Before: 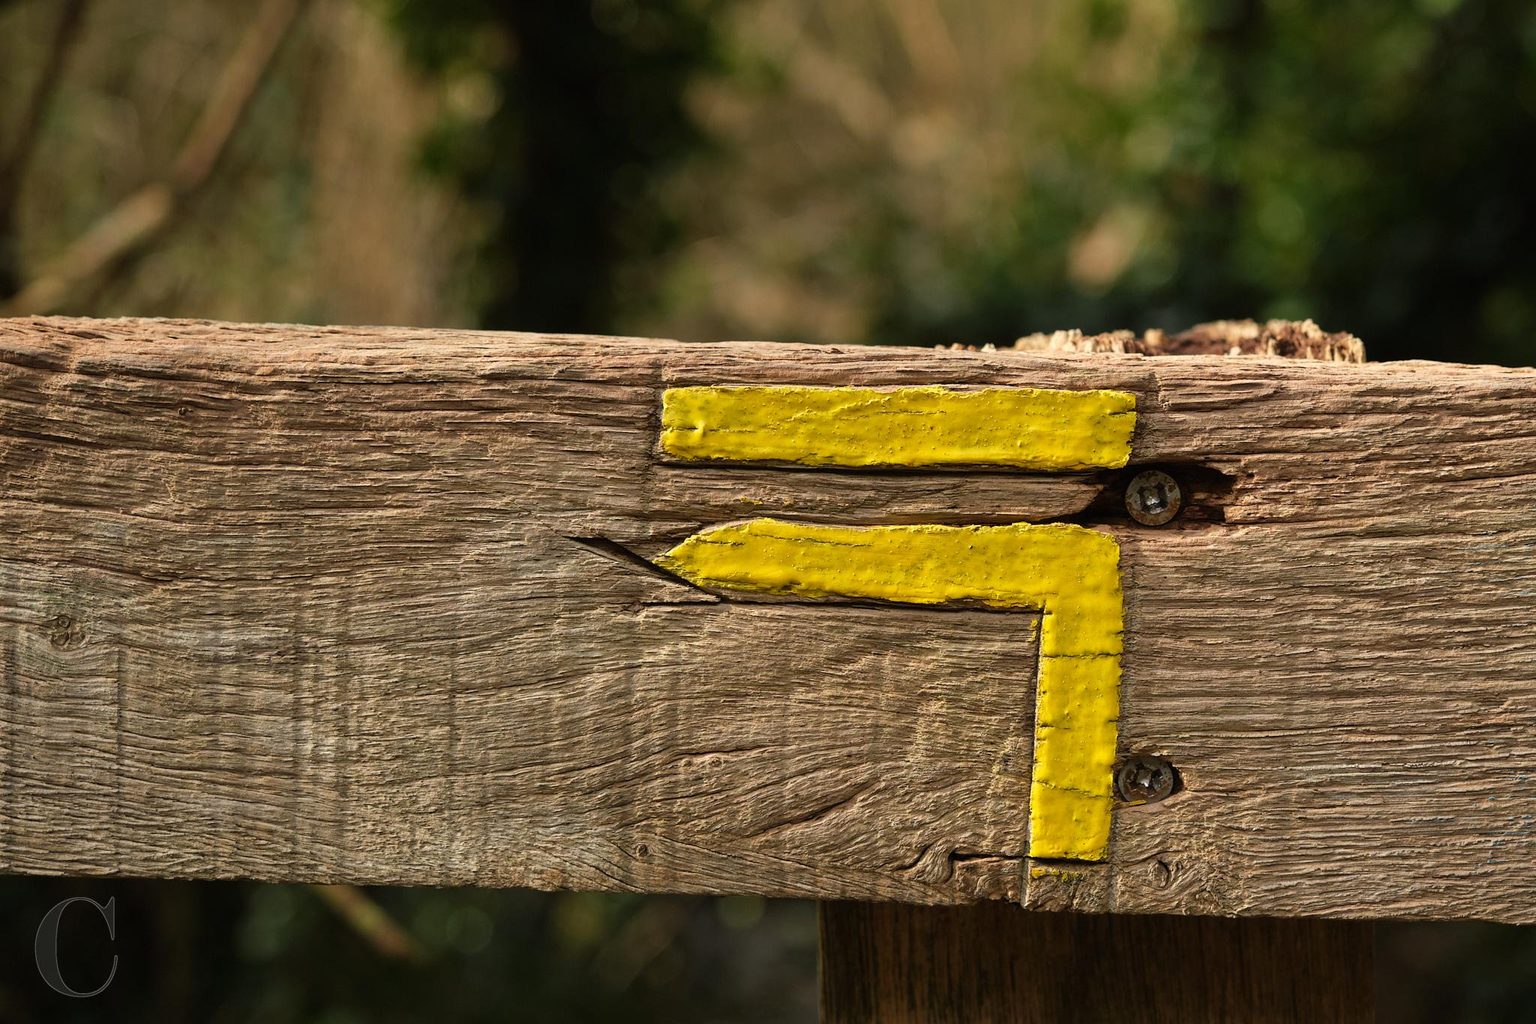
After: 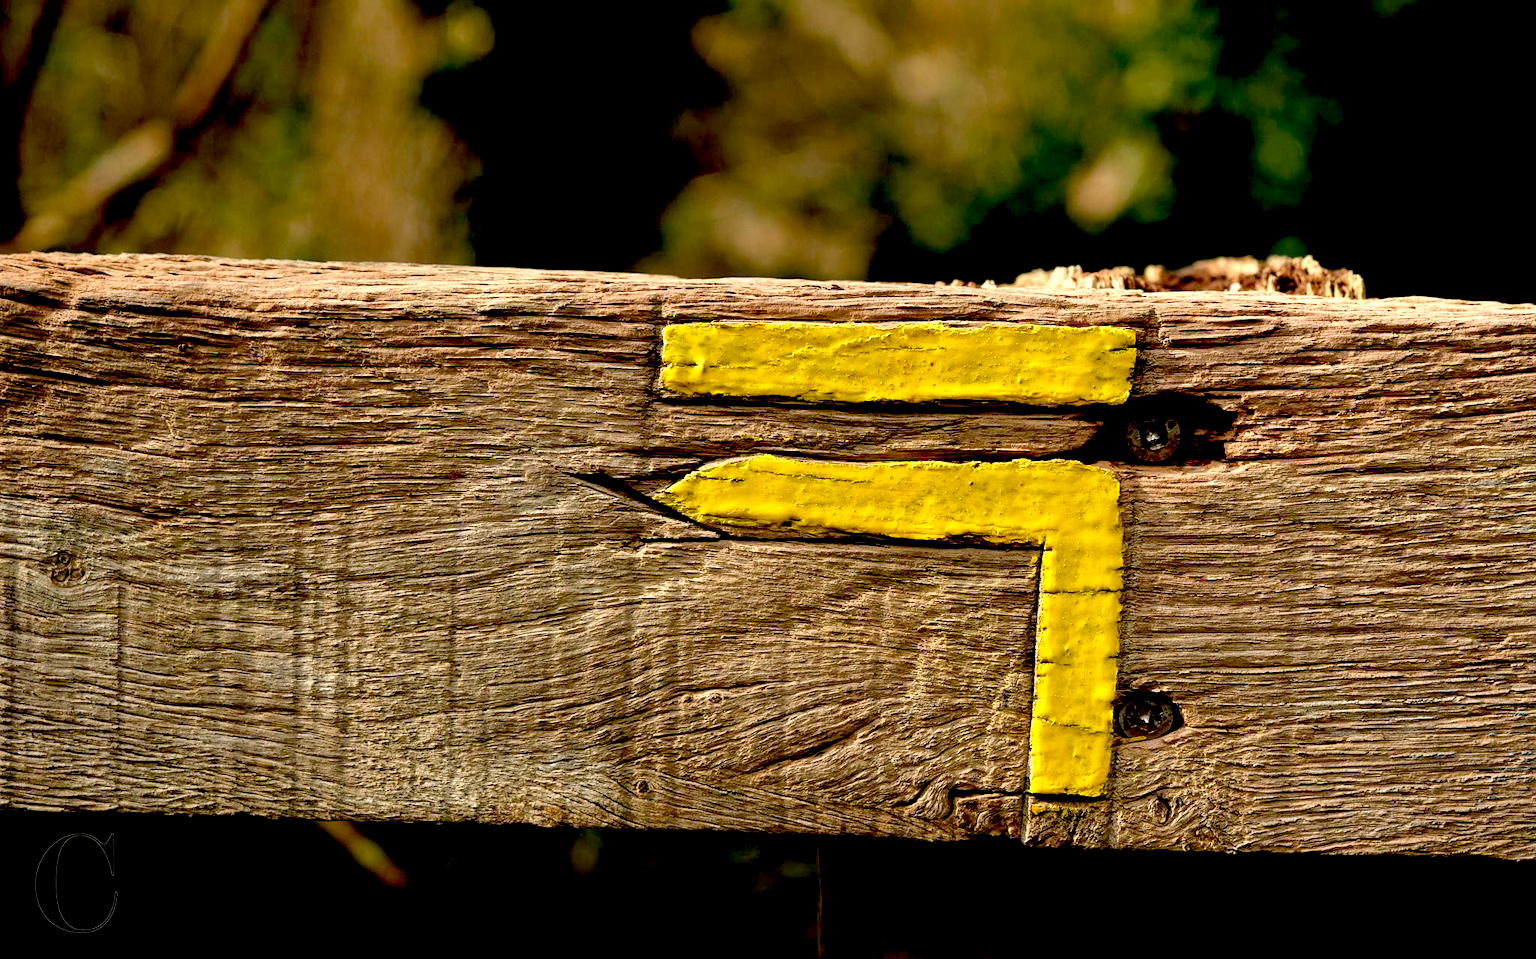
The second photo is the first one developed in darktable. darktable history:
exposure: black level correction 0.04, exposure 0.5 EV, compensate highlight preservation false
crop and rotate: top 6.25%
